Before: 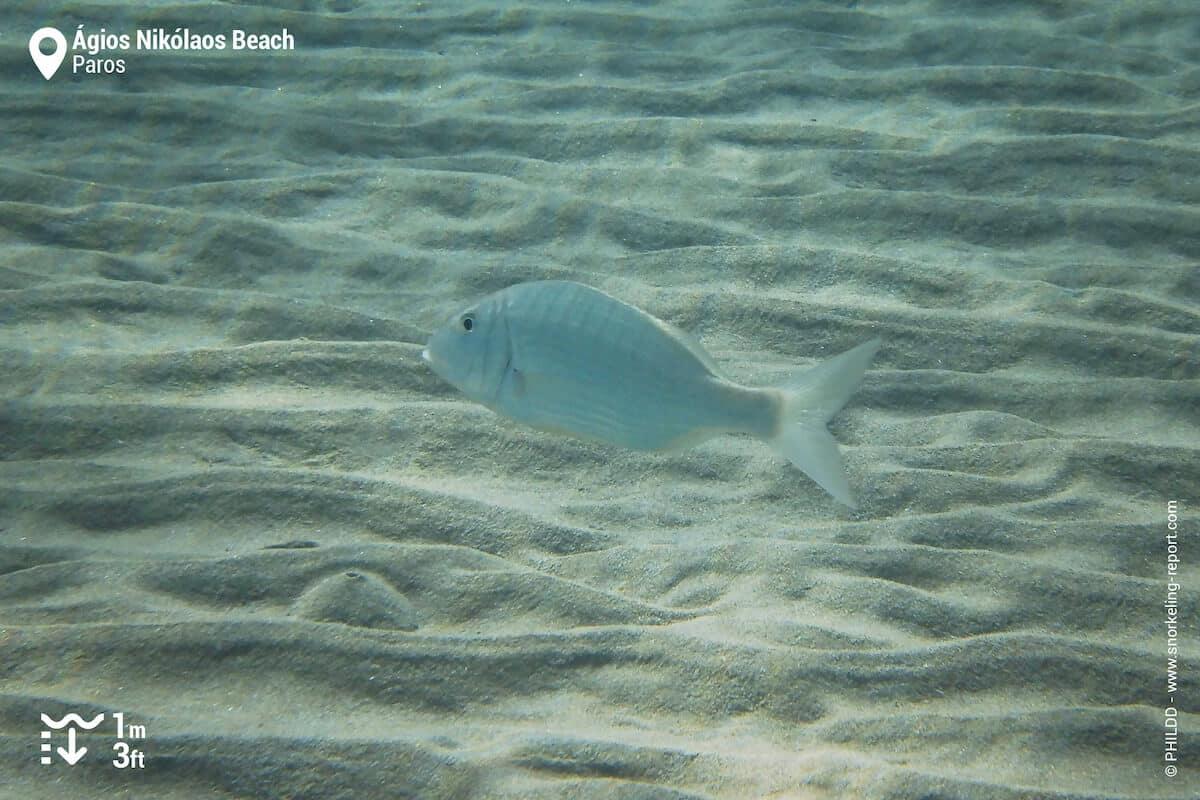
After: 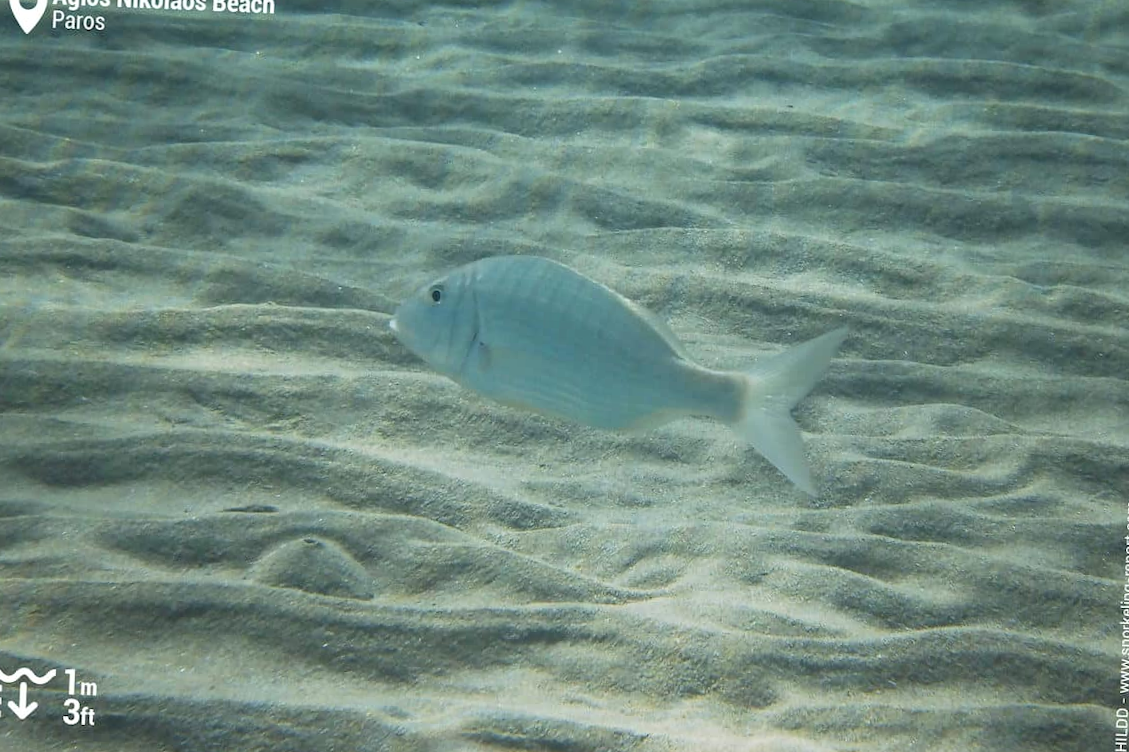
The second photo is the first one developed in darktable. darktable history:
shadows and highlights: shadows -0.088, highlights 38.58
crop and rotate: angle -2.42°
